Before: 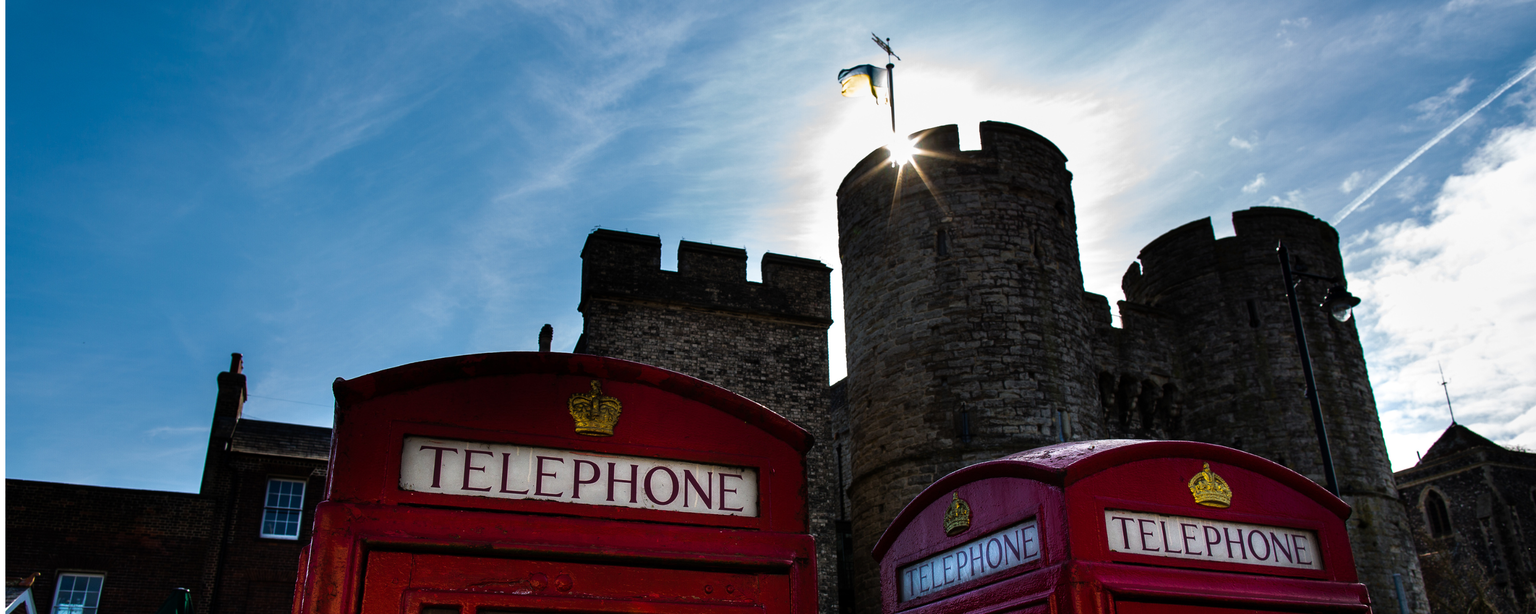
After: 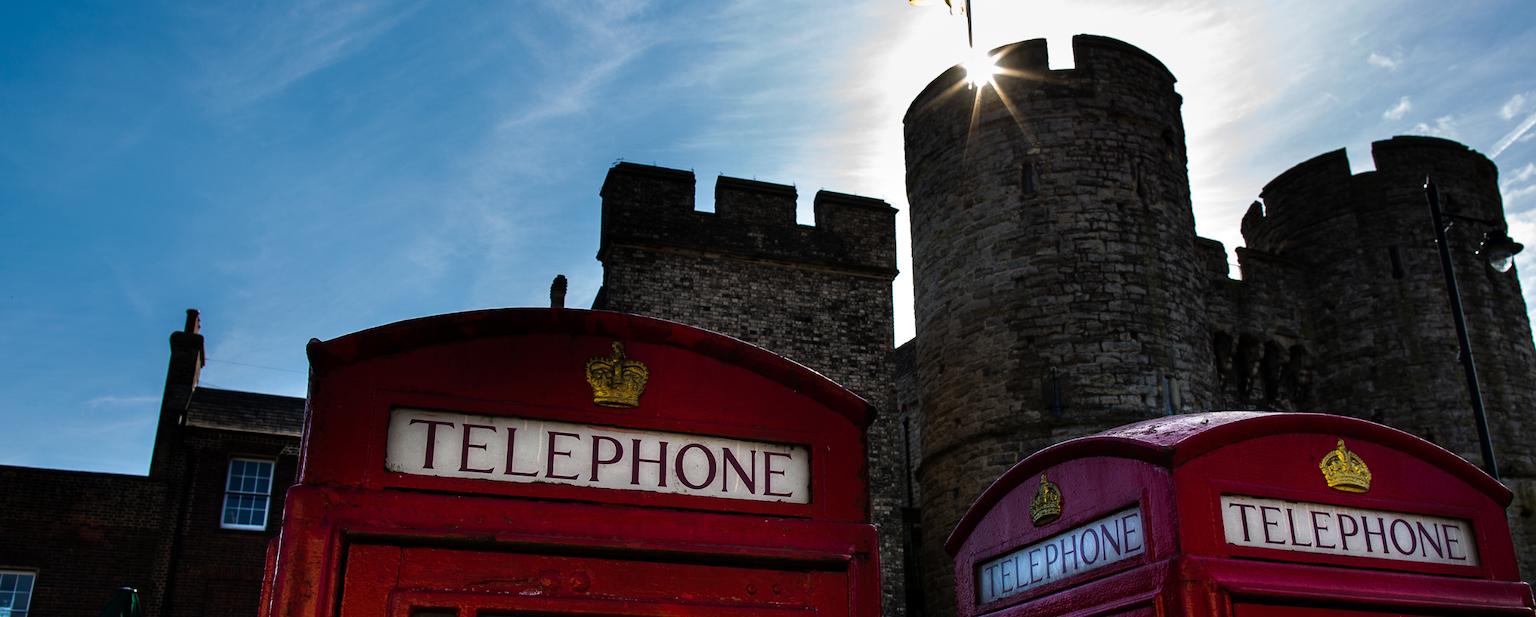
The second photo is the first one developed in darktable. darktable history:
crop and rotate: left 4.848%, top 15.07%, right 10.7%
